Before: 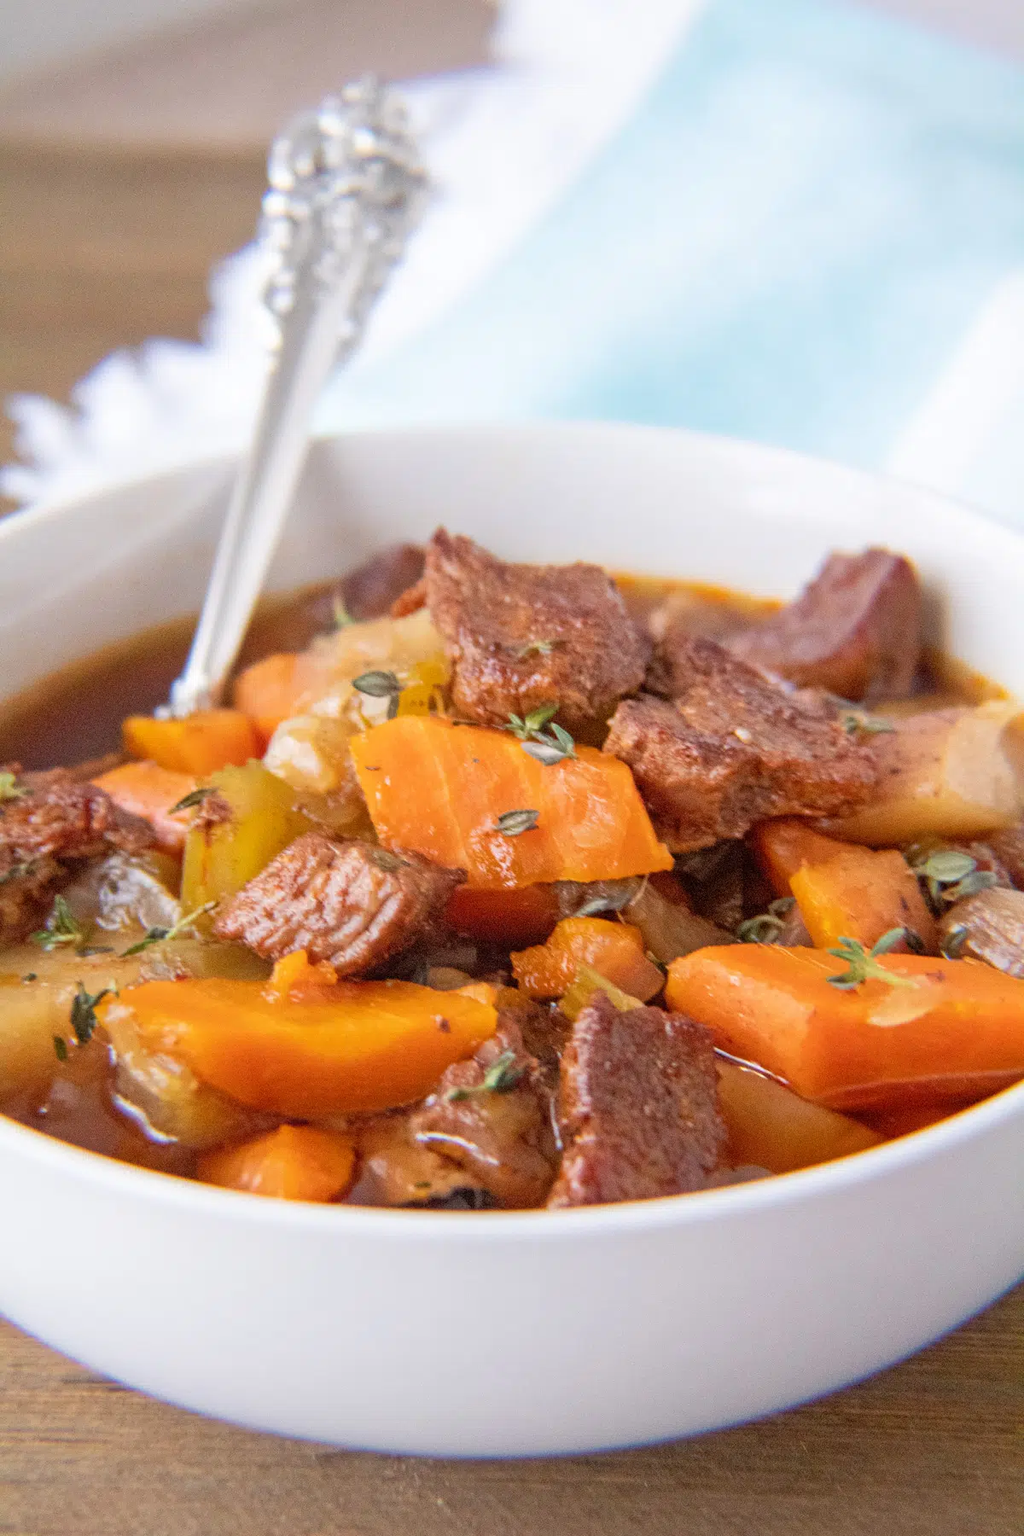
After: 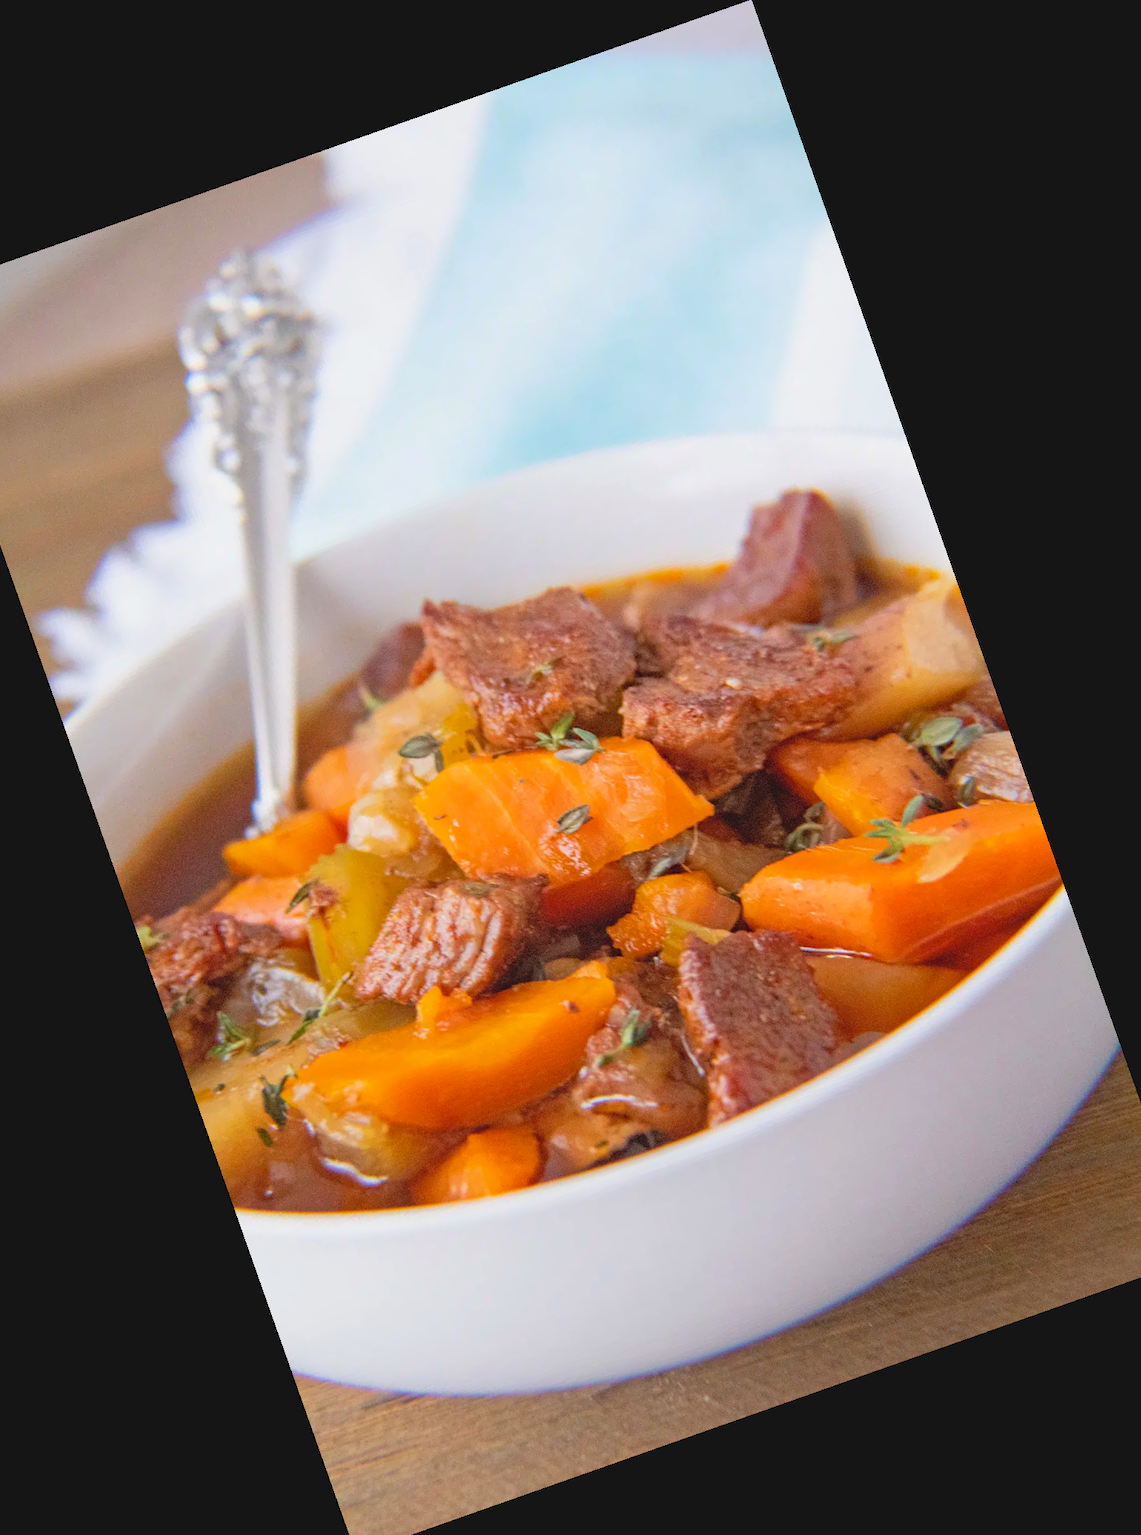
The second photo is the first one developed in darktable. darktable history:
crop and rotate: angle 19.43°, left 6.812%, right 4.125%, bottom 1.087%
contrast brightness saturation: contrast -0.1, brightness 0.05, saturation 0.08
haze removal: compatibility mode true, adaptive false
